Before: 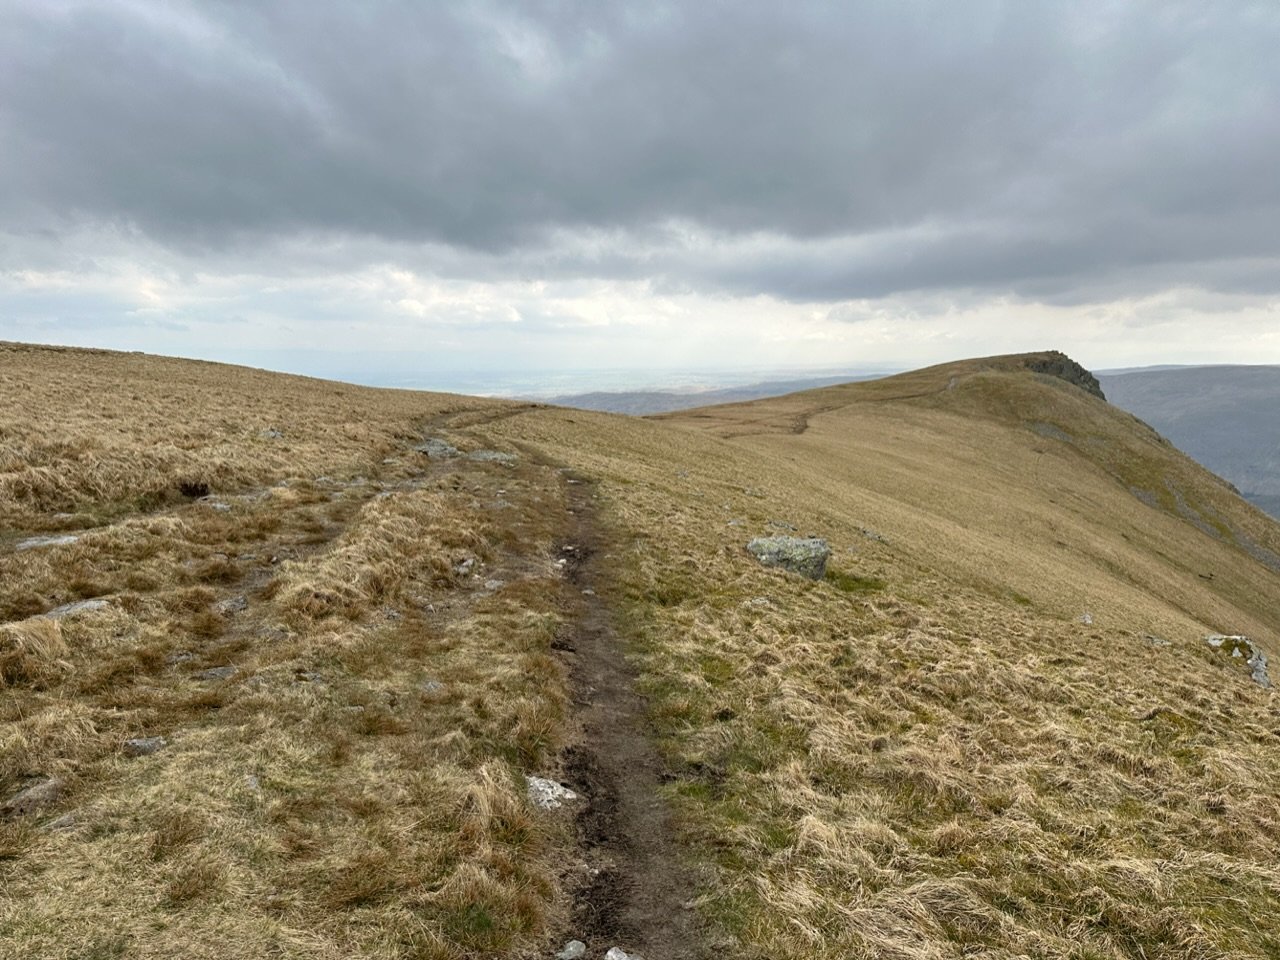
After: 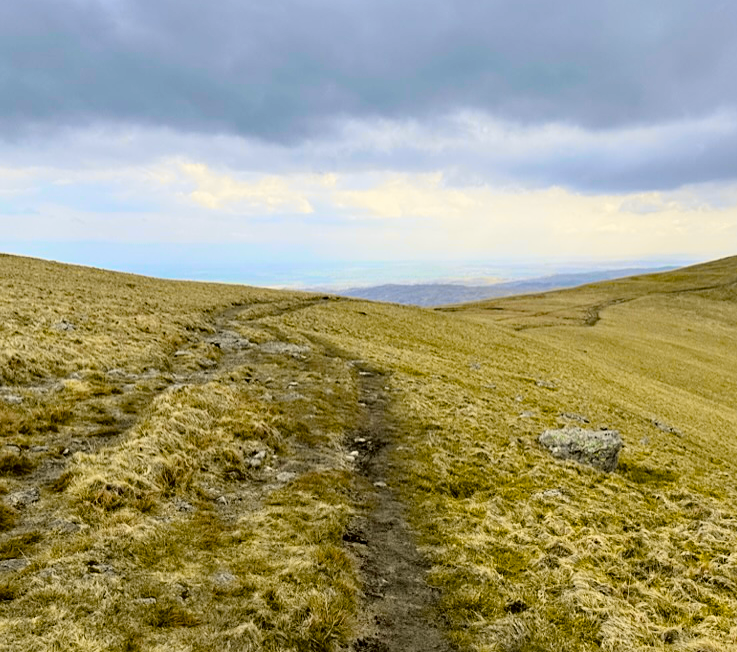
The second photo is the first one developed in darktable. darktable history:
crop: left 16.258%, top 11.27%, right 26.148%, bottom 20.759%
color balance rgb: power › hue 325.02°, perceptual saturation grading › global saturation 30.864%, global vibrance 32.705%
exposure: black level correction 0.001, exposure 0.016 EV, compensate highlight preservation false
sharpen: amount 0.204
tone curve: curves: ch0 [(0.017, 0) (0.122, 0.046) (0.295, 0.297) (0.449, 0.505) (0.559, 0.629) (0.729, 0.796) (0.879, 0.898) (1, 0.97)]; ch1 [(0, 0) (0.393, 0.4) (0.447, 0.447) (0.485, 0.497) (0.522, 0.503) (0.539, 0.52) (0.606, 0.6) (0.696, 0.679) (1, 1)]; ch2 [(0, 0) (0.369, 0.388) (0.449, 0.431) (0.499, 0.501) (0.516, 0.536) (0.604, 0.599) (0.741, 0.763) (1, 1)], color space Lab, independent channels
haze removal: compatibility mode true, adaptive false
